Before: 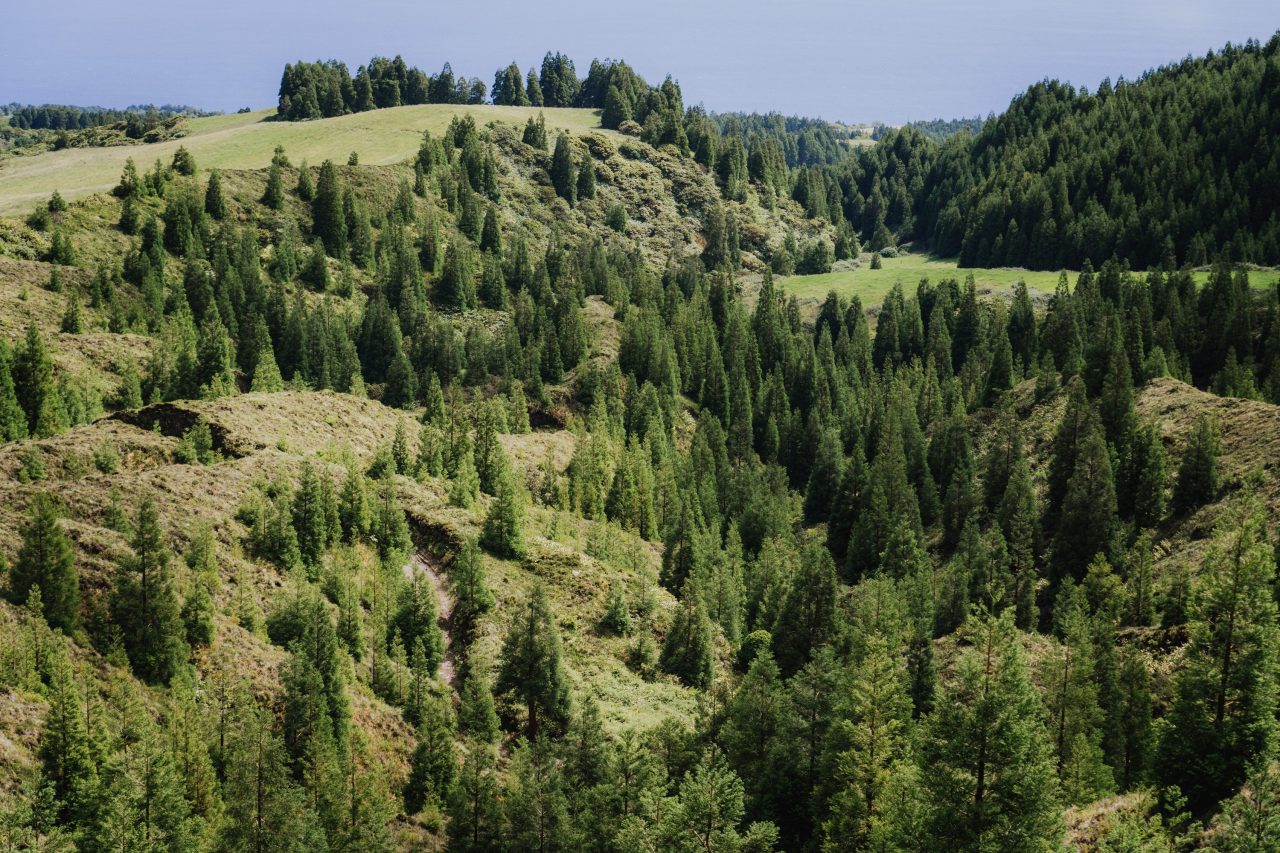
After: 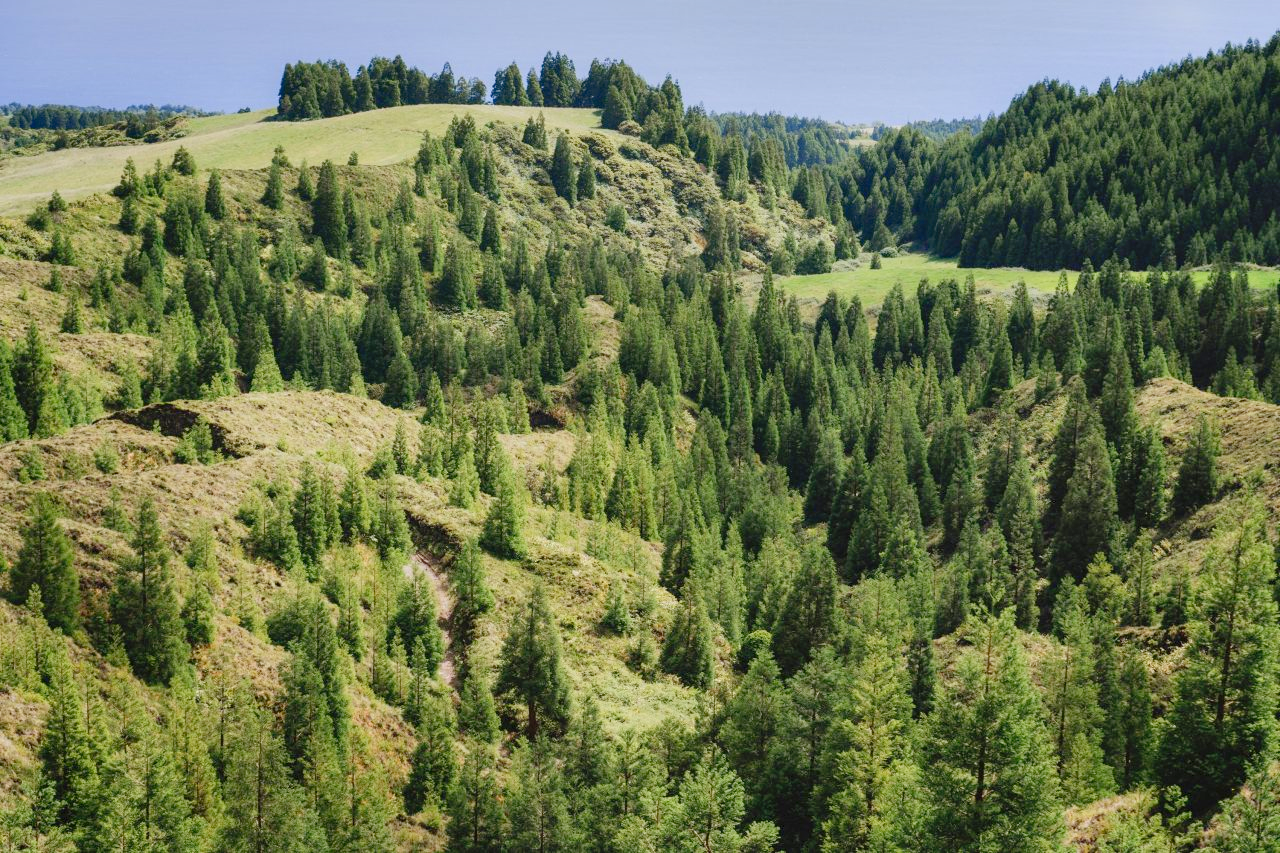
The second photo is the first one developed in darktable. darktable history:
shadows and highlights: shadows 60.57, highlights -60.19, soften with gaussian
levels: levels [0, 0.43, 0.984]
exposure: compensate exposure bias true, compensate highlight preservation false
